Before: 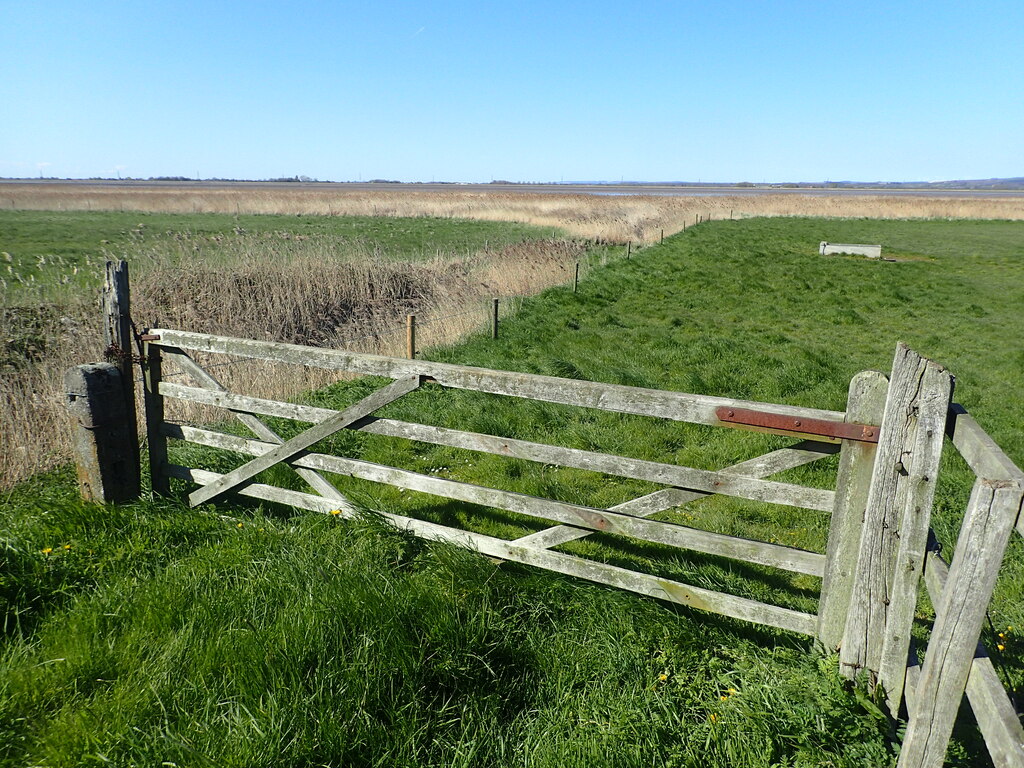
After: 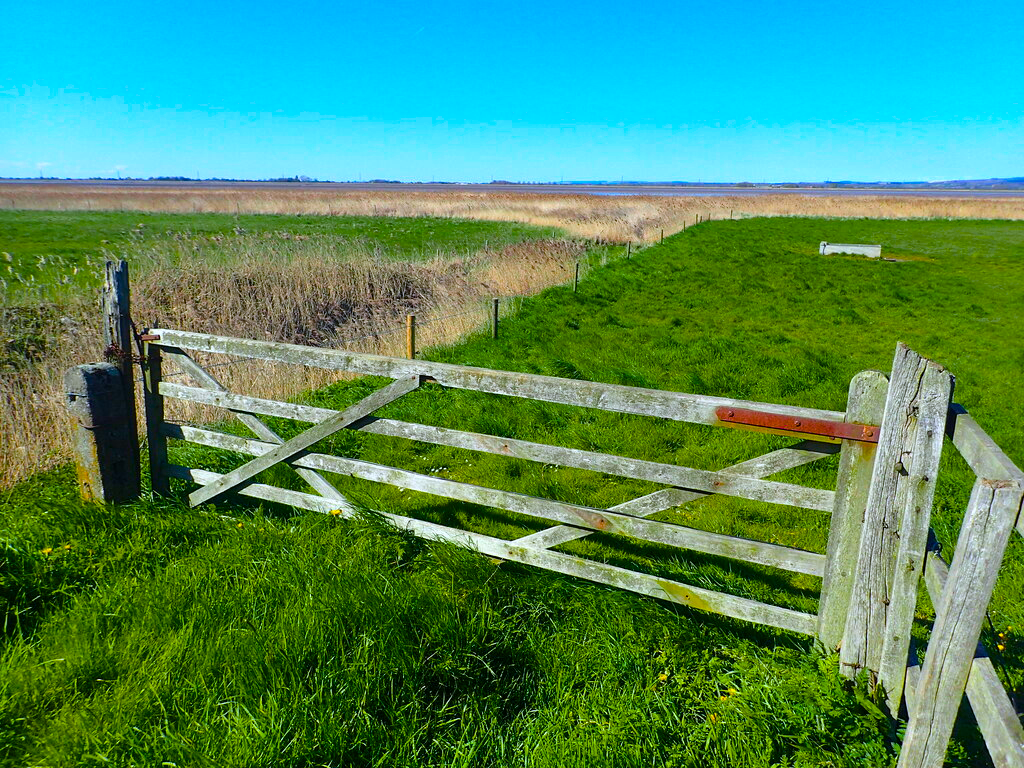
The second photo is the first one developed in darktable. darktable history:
shadows and highlights: low approximation 0.01, soften with gaussian
color balance rgb: linear chroma grading › global chroma 23.15%, perceptual saturation grading › global saturation 28.7%, perceptual saturation grading › mid-tones 12.04%, perceptual saturation grading › shadows 10.19%, global vibrance 22.22%
color balance: output saturation 120%
color calibration: illuminant as shot in camera, x 0.358, y 0.373, temperature 4628.91 K
